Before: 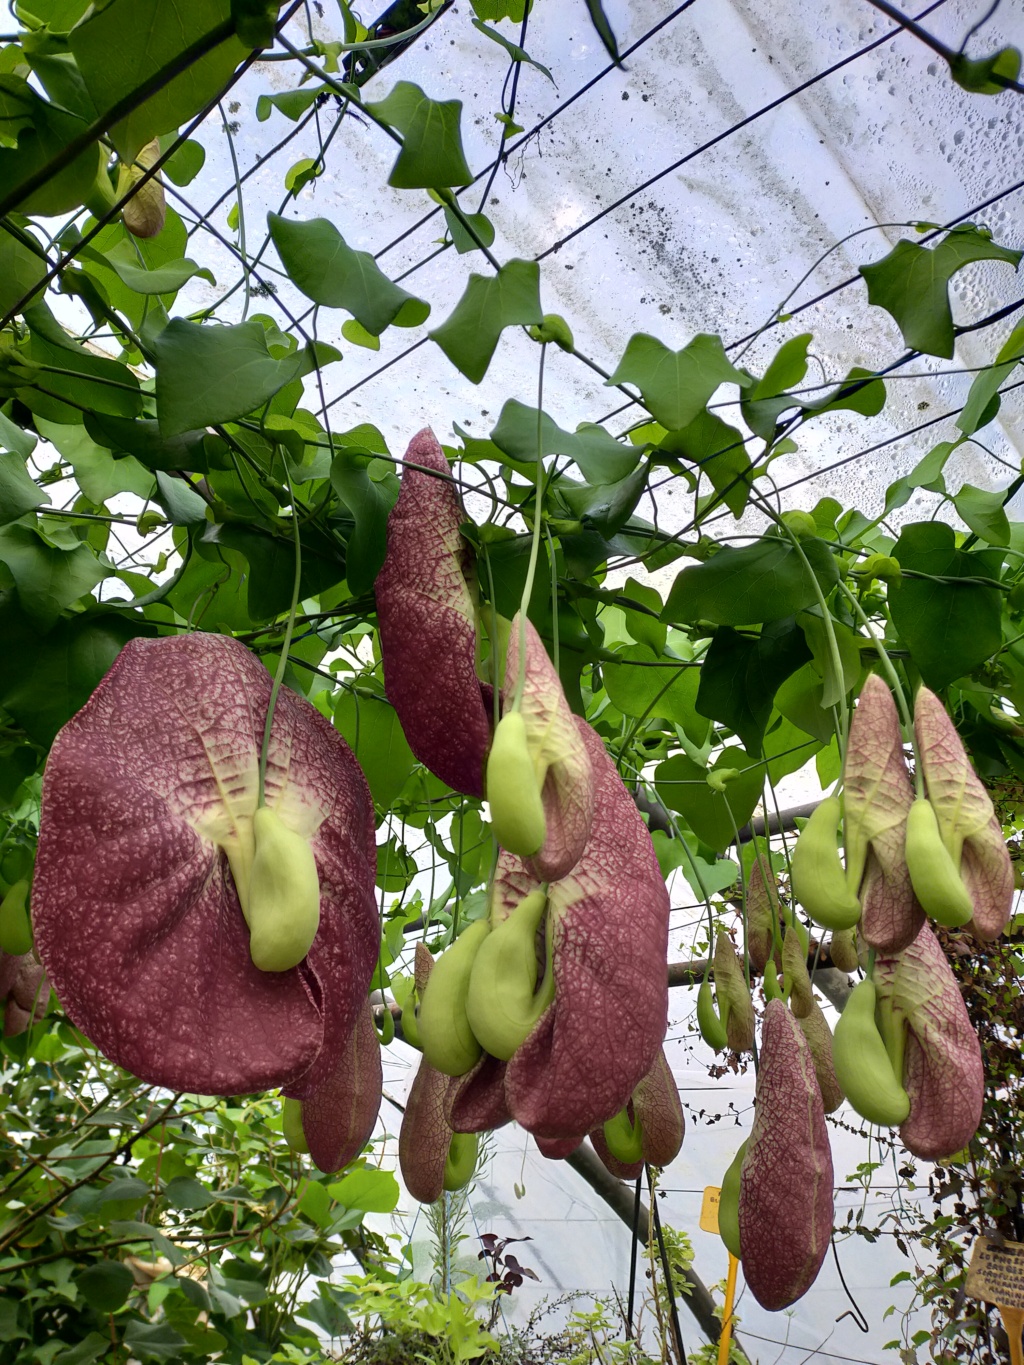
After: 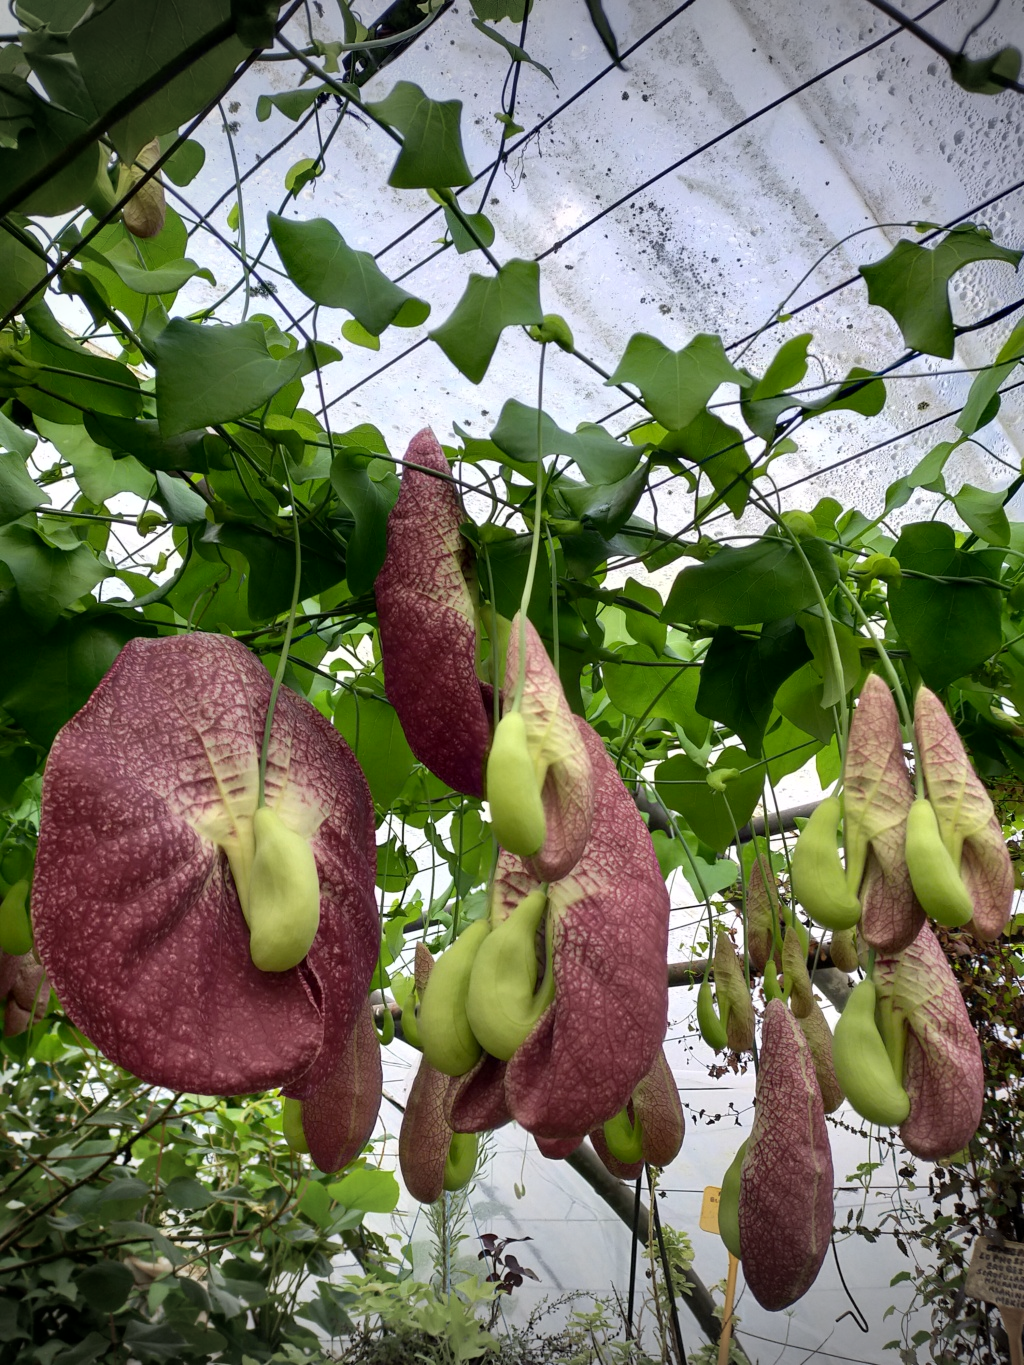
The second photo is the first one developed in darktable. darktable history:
exposure: black level correction 0.001, exposure 0.015 EV, compensate highlight preservation false
vignetting: fall-off start 100.31%, width/height ratio 1.308
